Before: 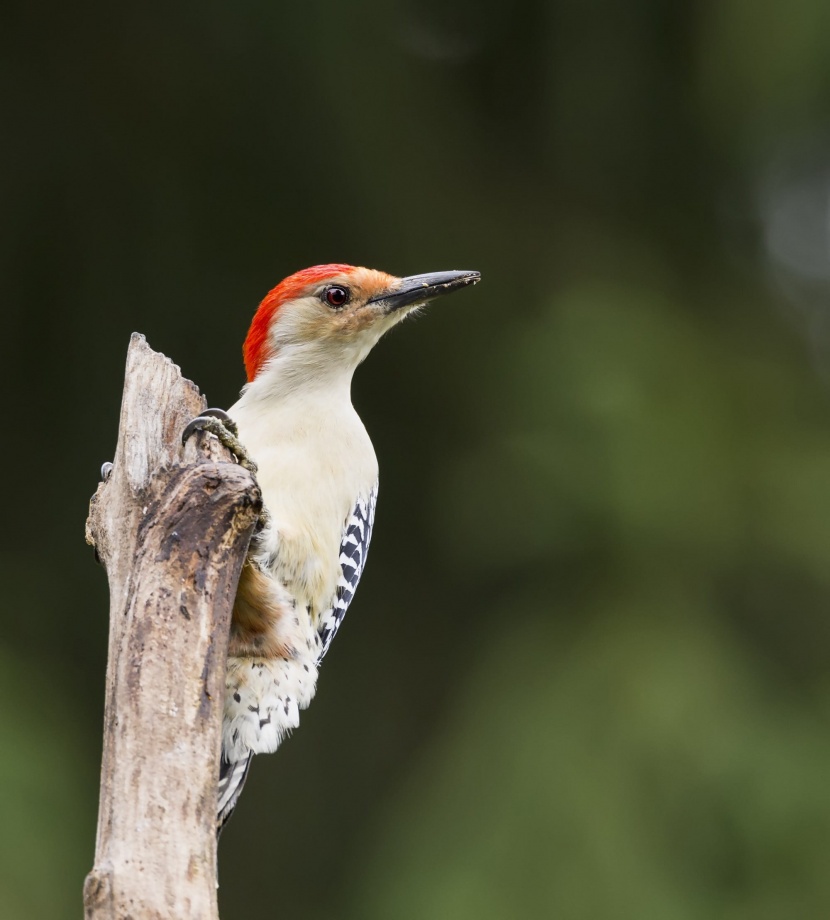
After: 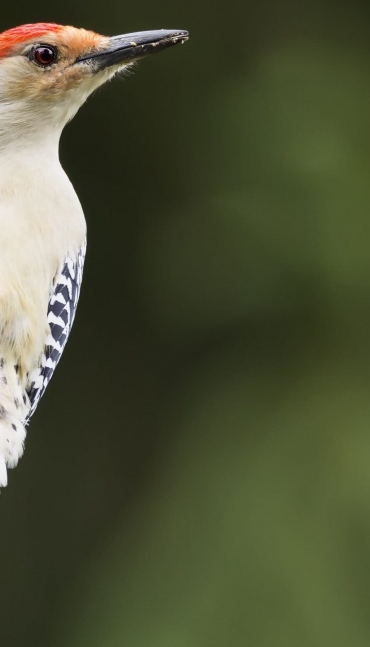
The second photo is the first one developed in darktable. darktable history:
crop: left 35.253%, top 26.283%, right 20.13%, bottom 3.365%
